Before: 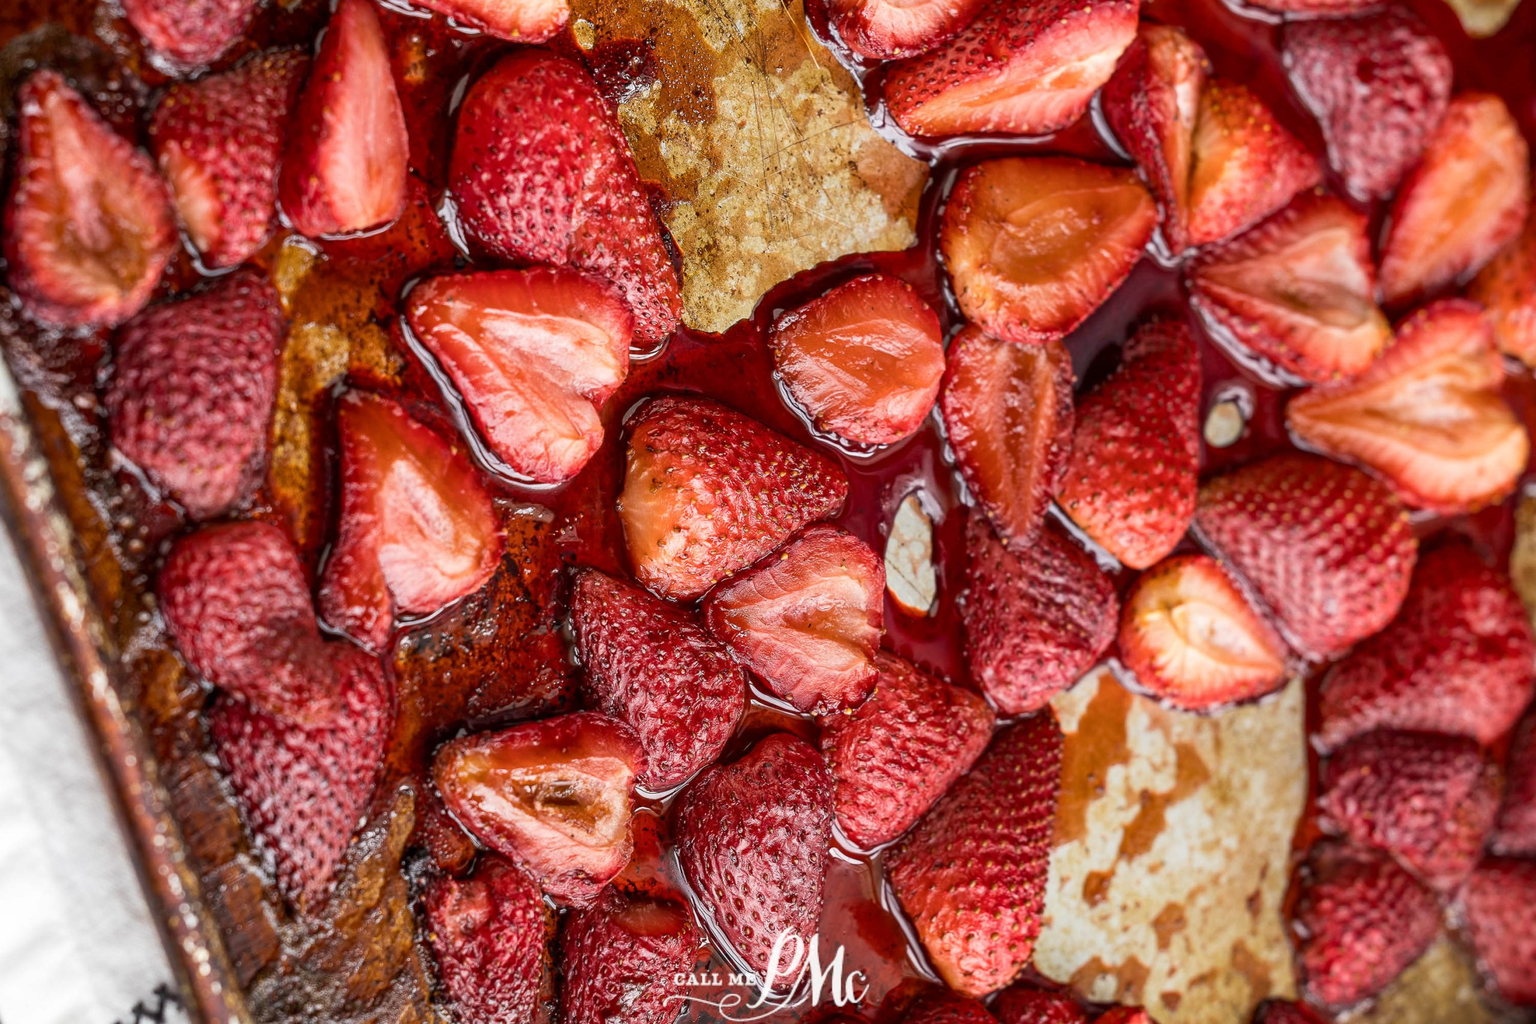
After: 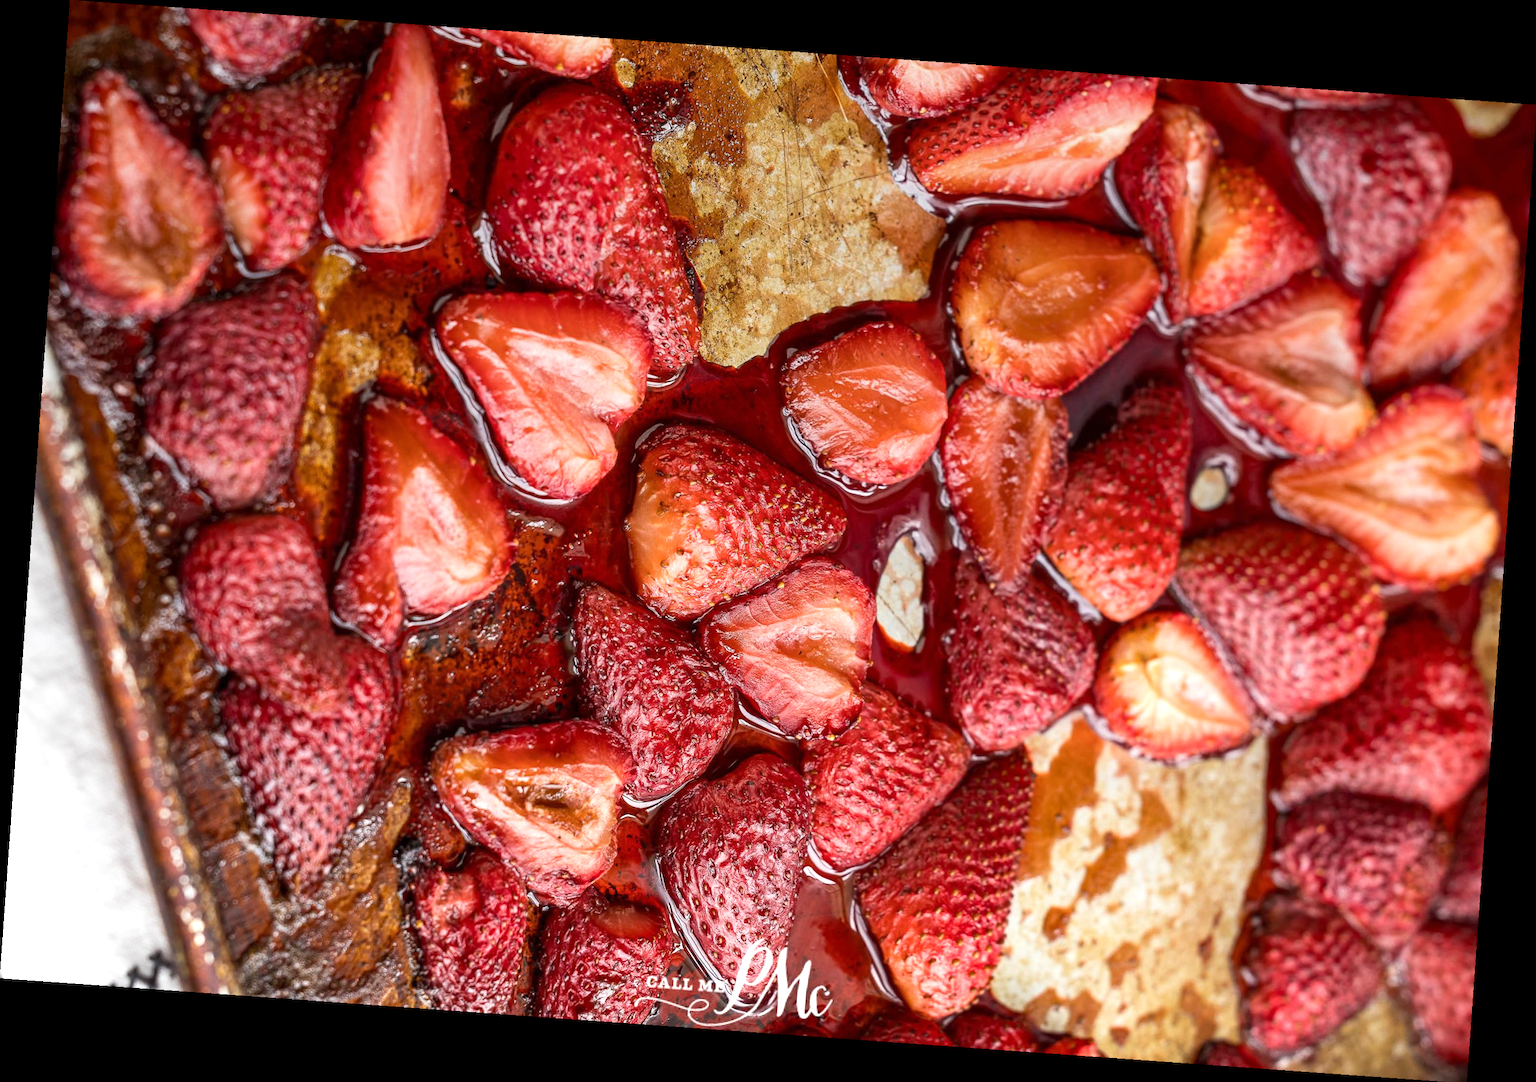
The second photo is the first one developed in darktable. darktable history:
rotate and perspective: rotation 4.1°, automatic cropping off
exposure: exposure 0.556 EV, compensate highlight preservation false
graduated density: rotation -0.352°, offset 57.64
